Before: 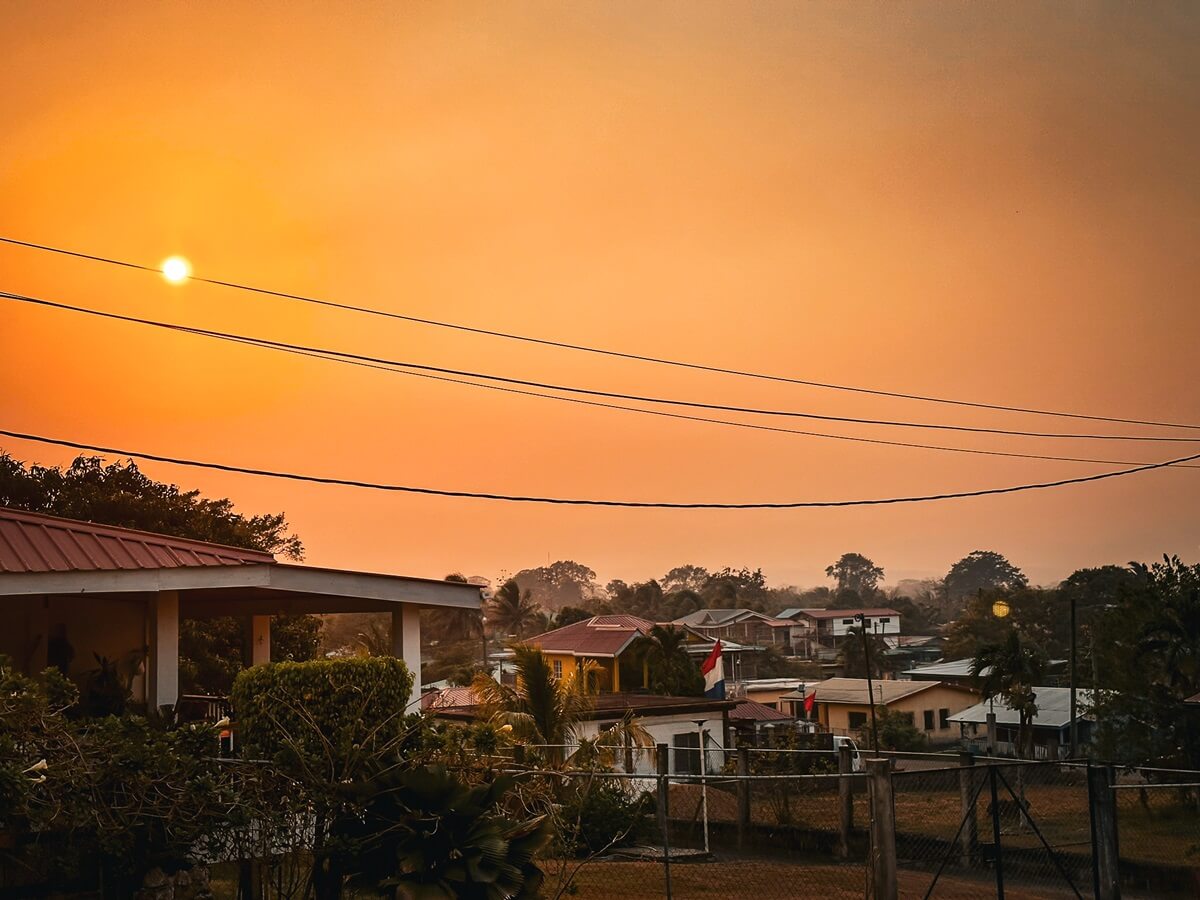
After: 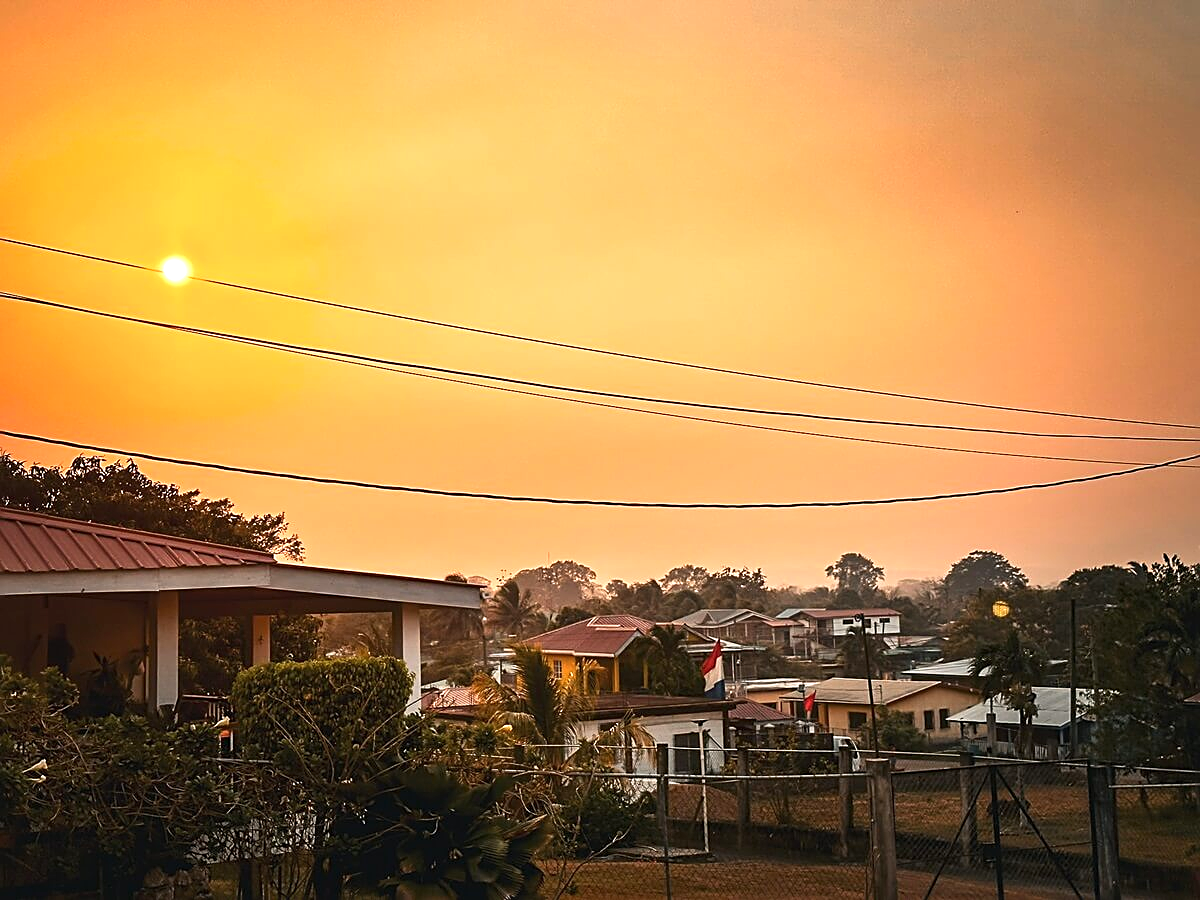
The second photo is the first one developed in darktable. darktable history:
exposure: exposure 0.64 EV, compensate highlight preservation false
sharpen: on, module defaults
